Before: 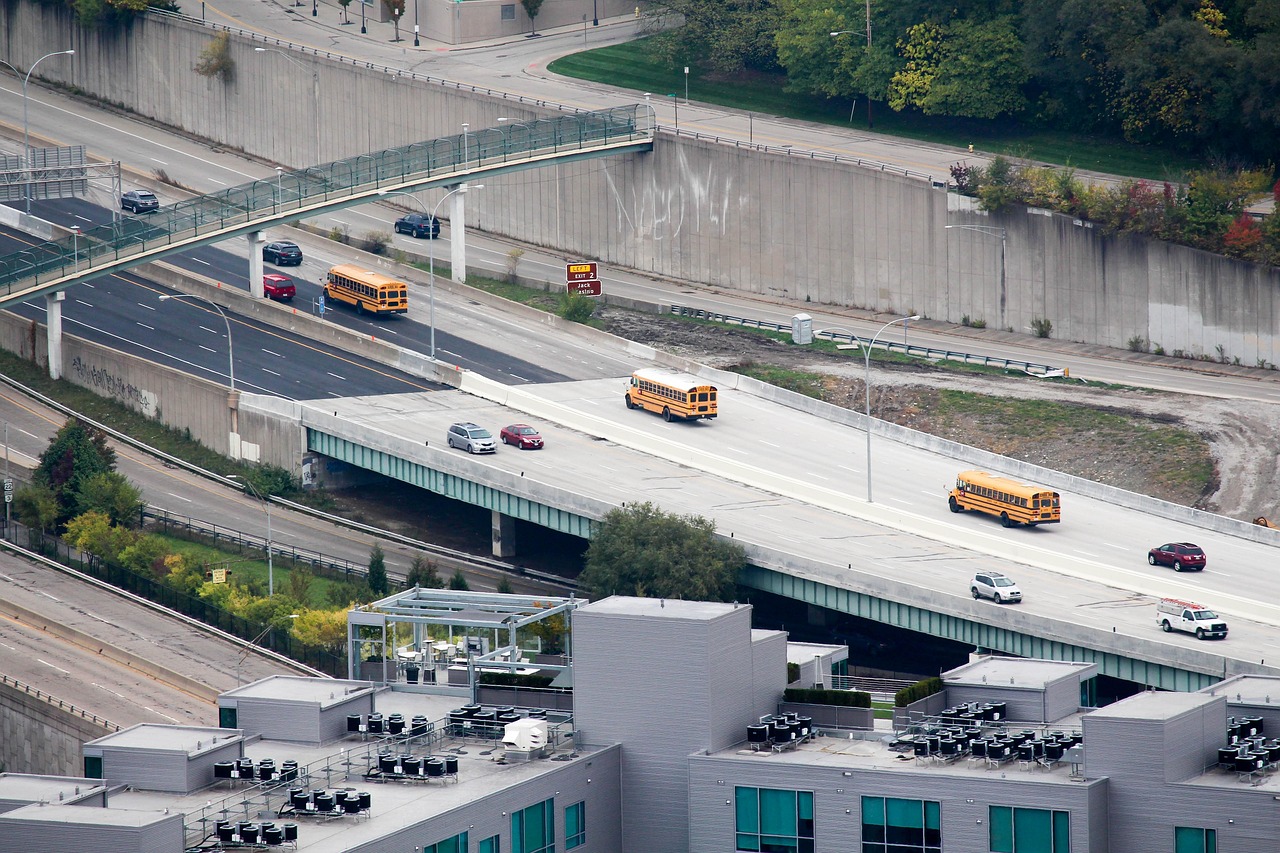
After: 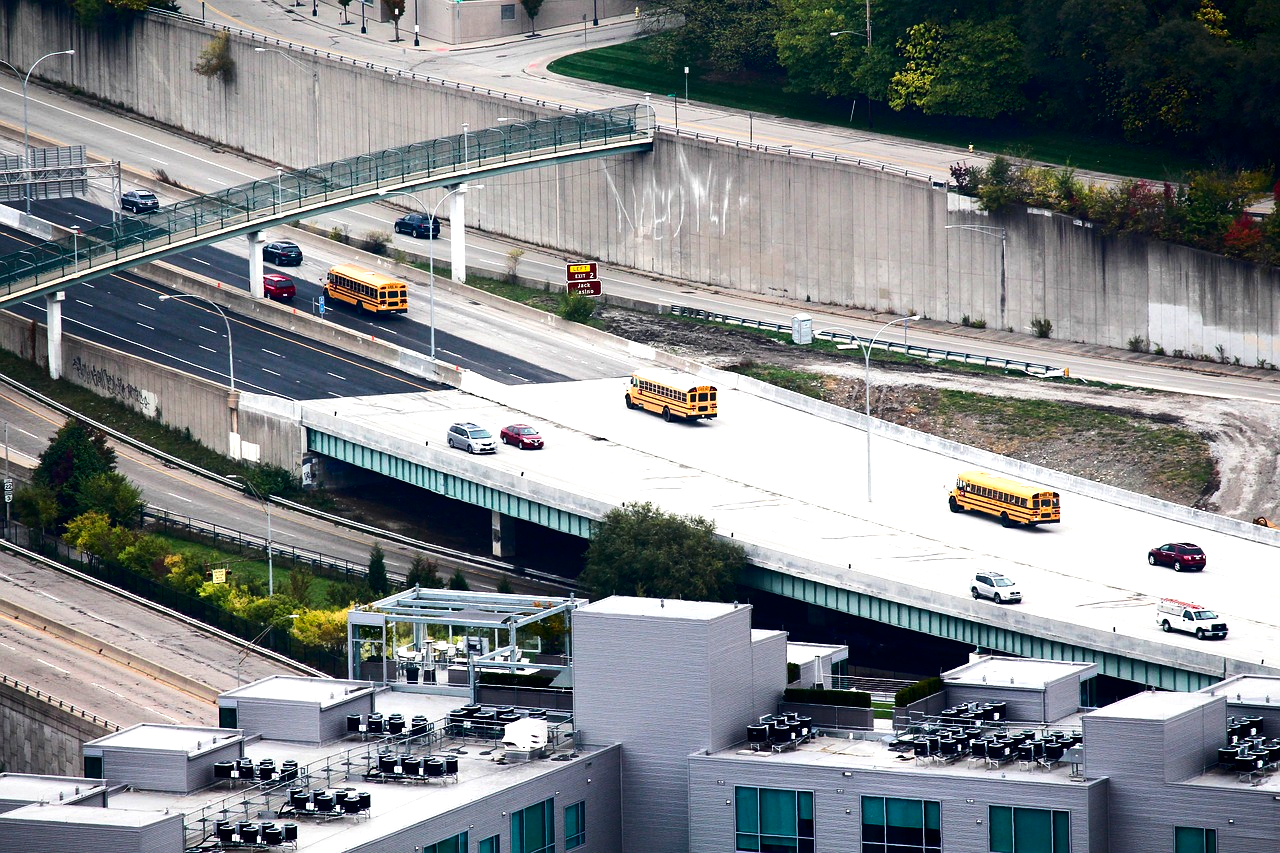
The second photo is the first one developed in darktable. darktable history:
contrast brightness saturation: contrast 0.118, brightness -0.121, saturation 0.204
tone equalizer: -8 EV -0.72 EV, -7 EV -0.674 EV, -6 EV -0.598 EV, -5 EV -0.407 EV, -3 EV 0.37 EV, -2 EV 0.6 EV, -1 EV 0.684 EV, +0 EV 0.754 EV, edges refinement/feathering 500, mask exposure compensation -1.57 EV, preserve details no
